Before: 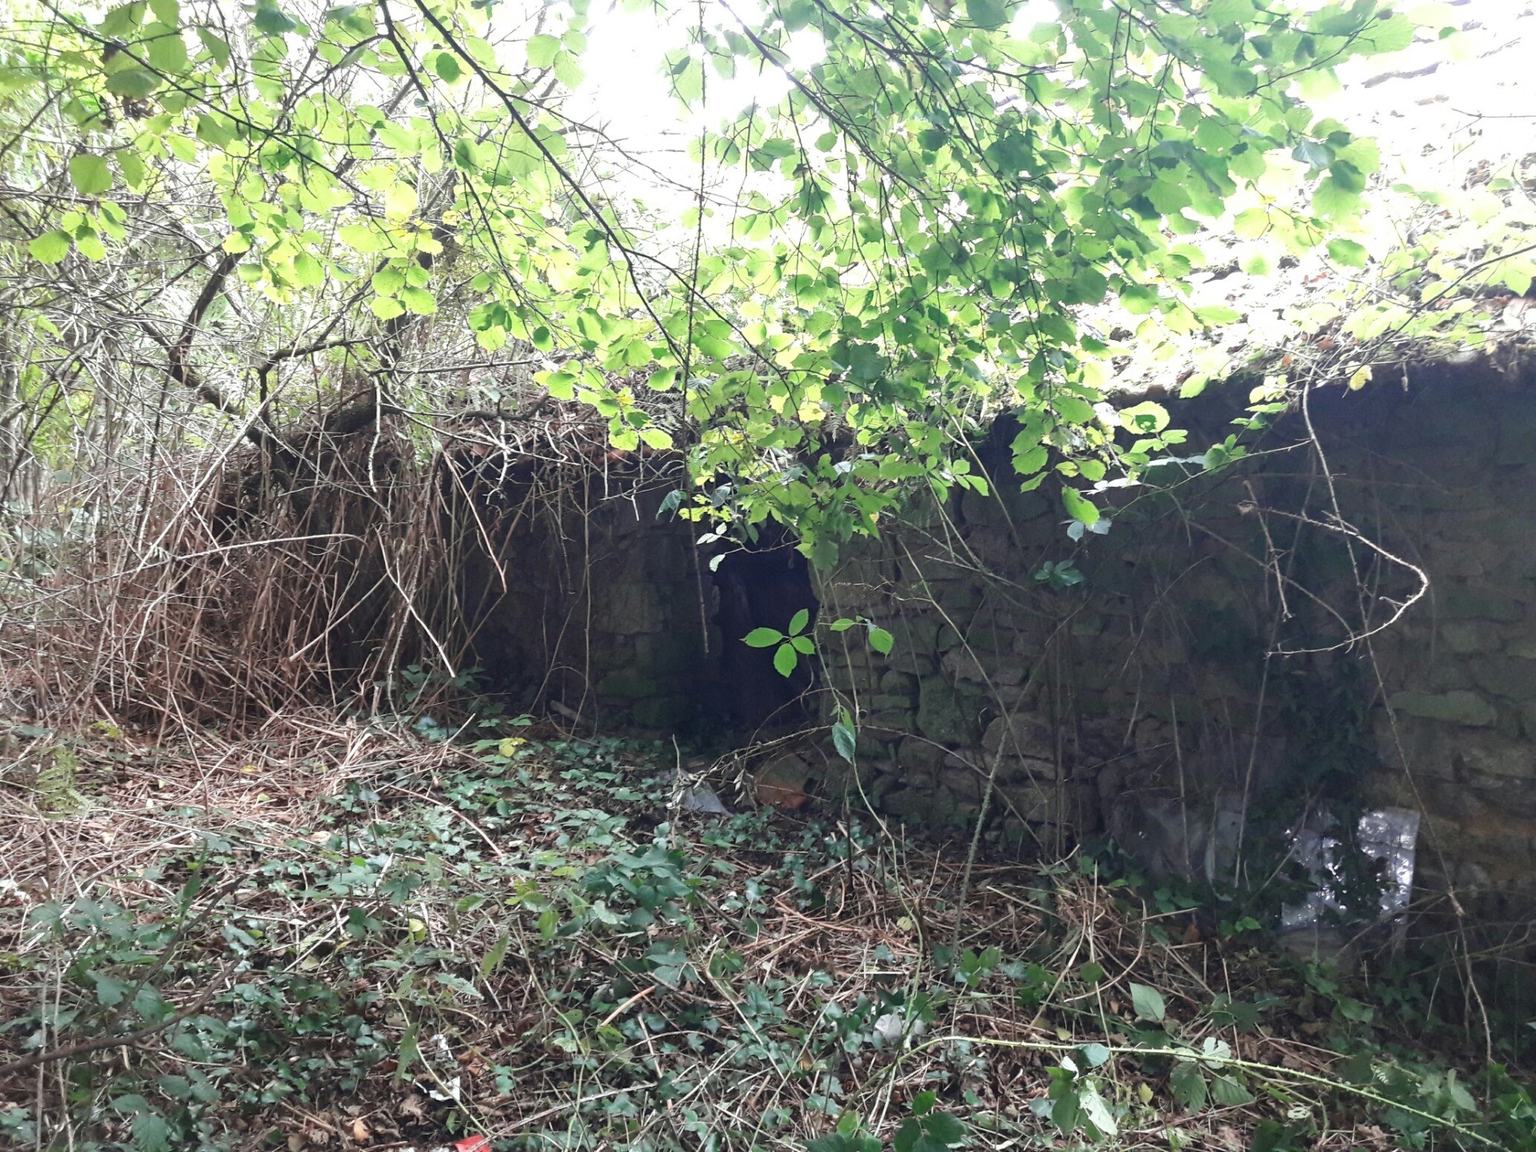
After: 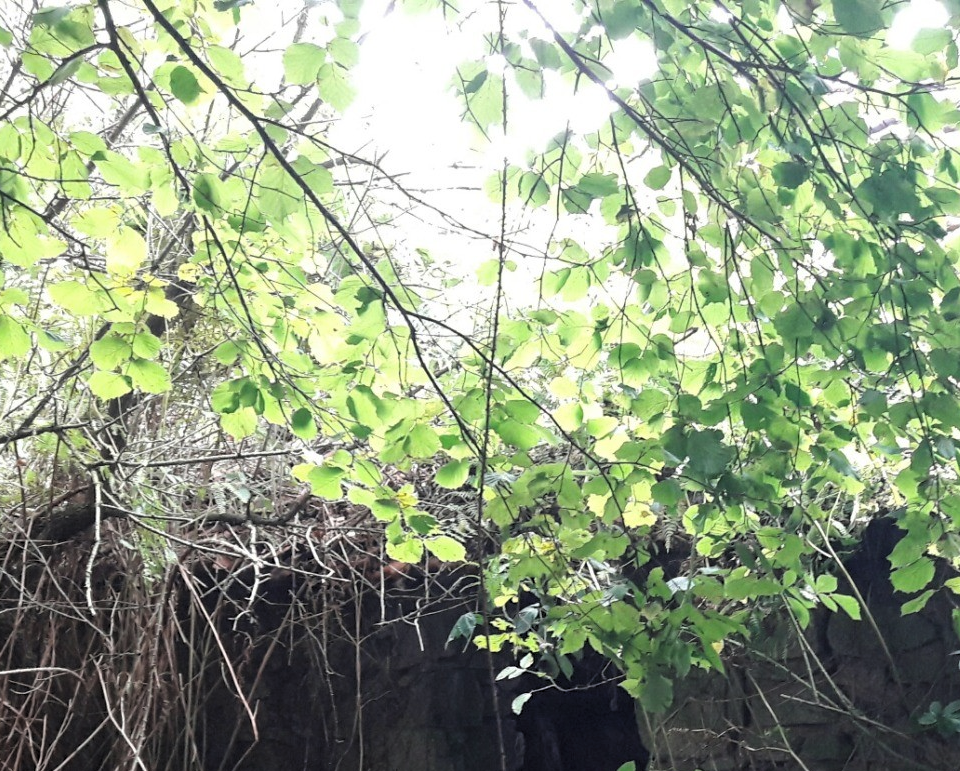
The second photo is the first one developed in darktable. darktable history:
crop: left 19.556%, right 30.401%, bottom 46.458%
levels: mode automatic, black 0.023%, white 99.97%, levels [0.062, 0.494, 0.925]
